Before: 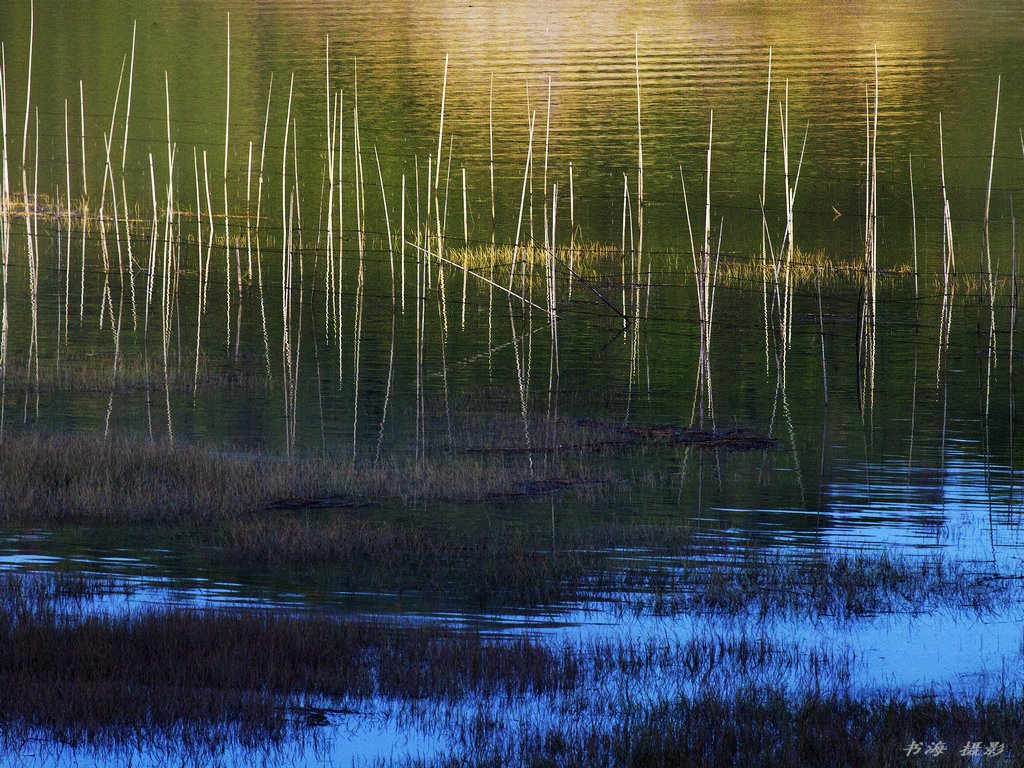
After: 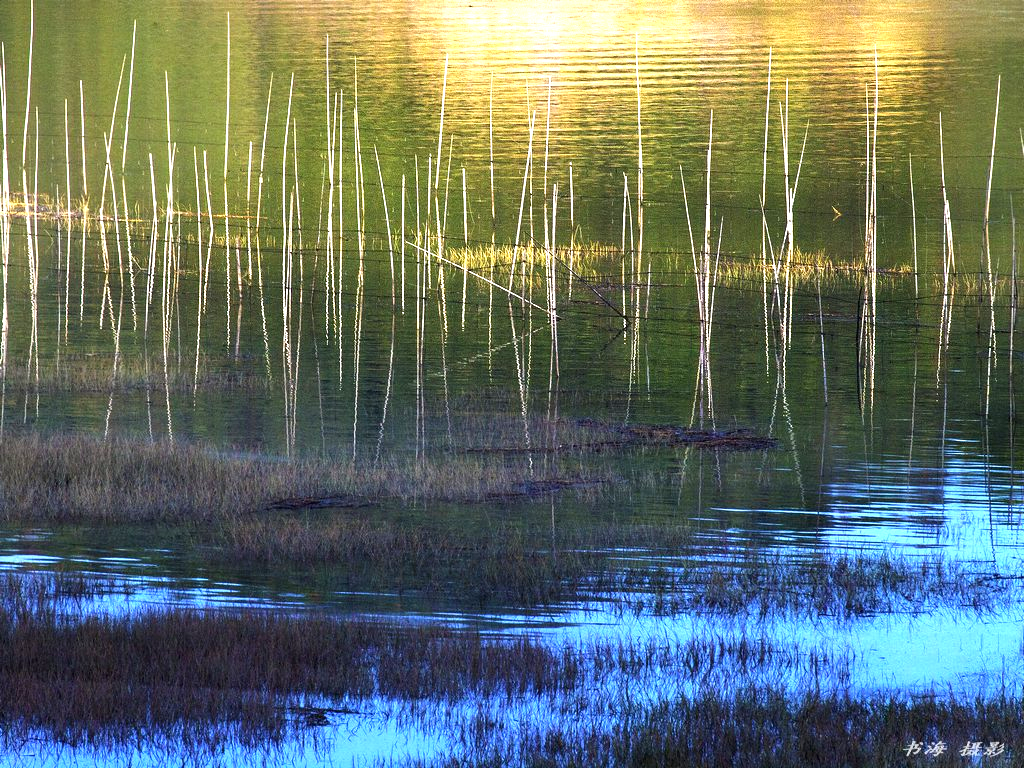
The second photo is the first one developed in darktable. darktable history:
exposure: black level correction 0, exposure 1.286 EV, compensate exposure bias true, compensate highlight preservation false
